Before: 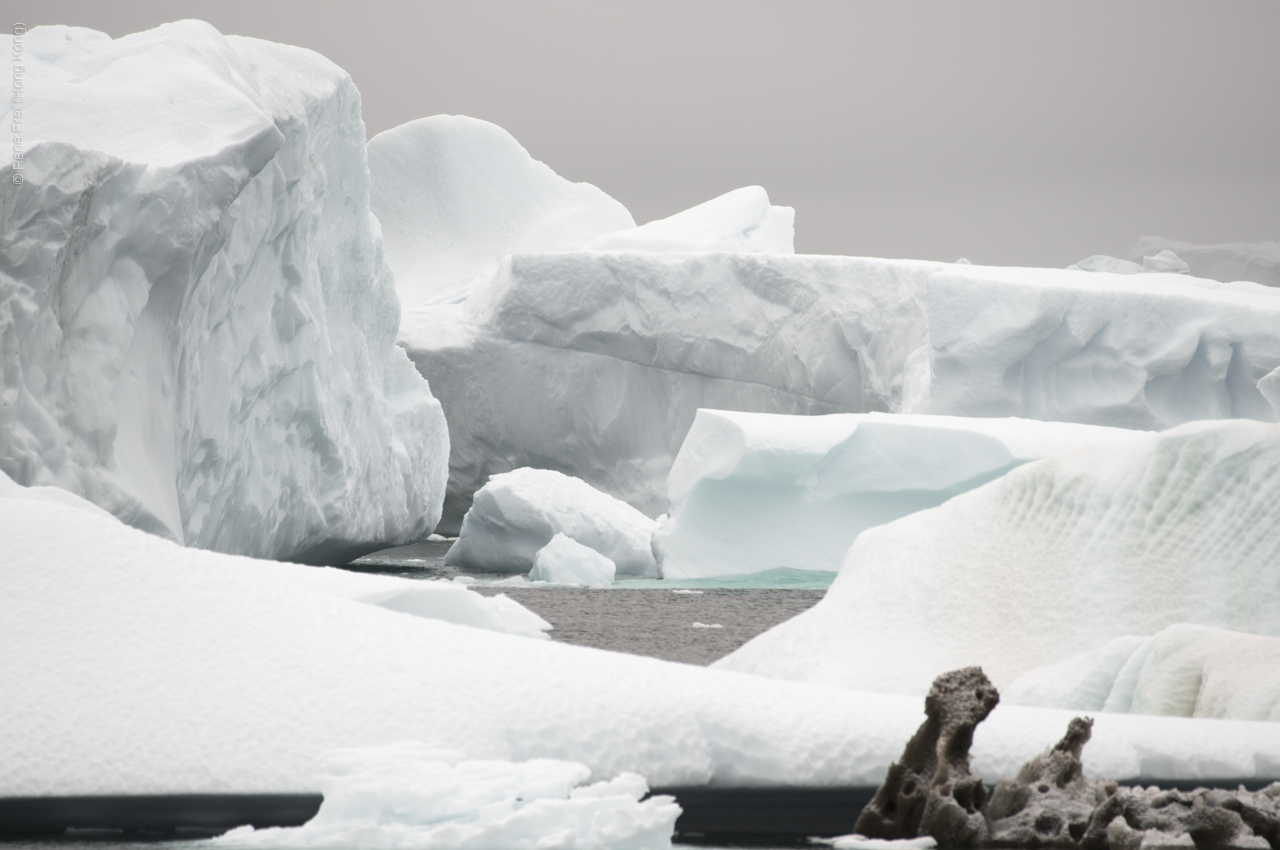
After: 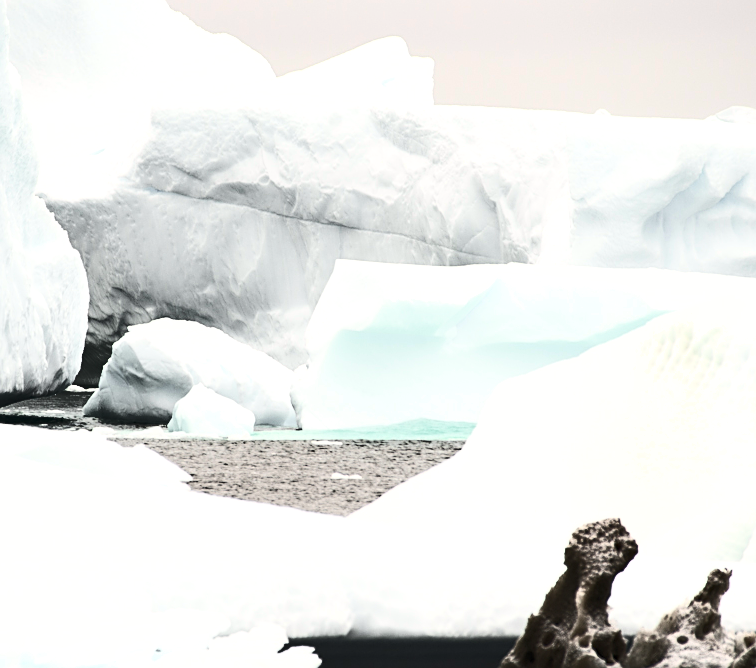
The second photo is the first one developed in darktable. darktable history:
local contrast: highlights 100%, shadows 100%, detail 120%, midtone range 0.2
white balance: red 1.009, blue 0.985
contrast brightness saturation: contrast 0.62, brightness 0.34, saturation 0.14
sharpen: on, module defaults
crop and rotate: left 28.256%, top 17.734%, right 12.656%, bottom 3.573%
shadows and highlights: shadows 12, white point adjustment 1.2, soften with gaussian
